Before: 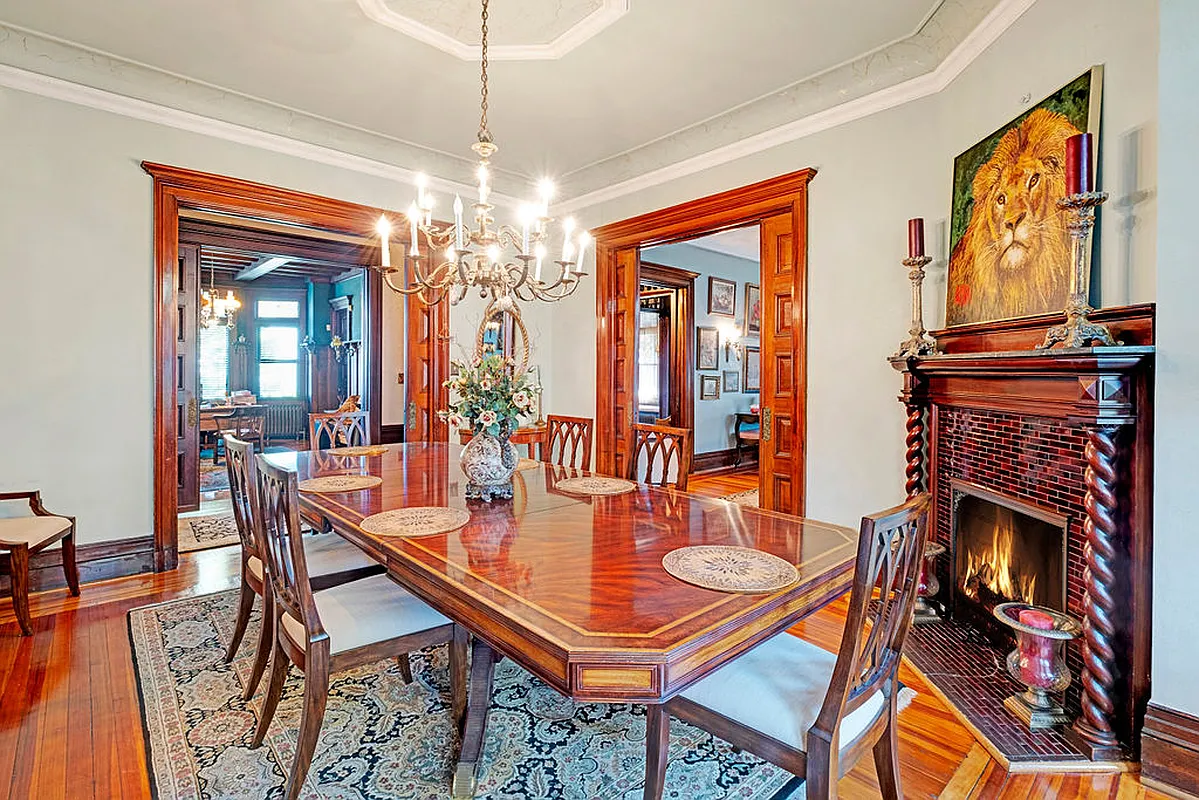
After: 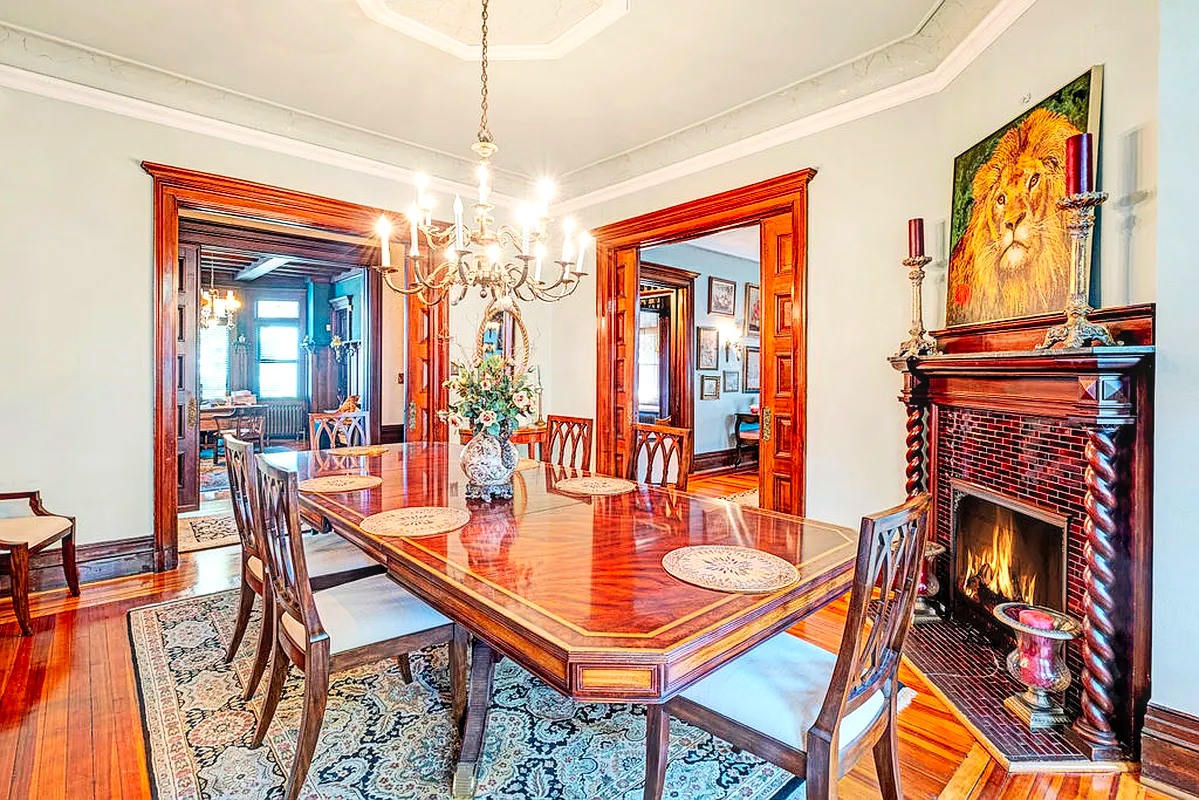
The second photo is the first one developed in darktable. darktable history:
contrast brightness saturation: contrast 0.2, brightness 0.16, saturation 0.22
local contrast: on, module defaults
